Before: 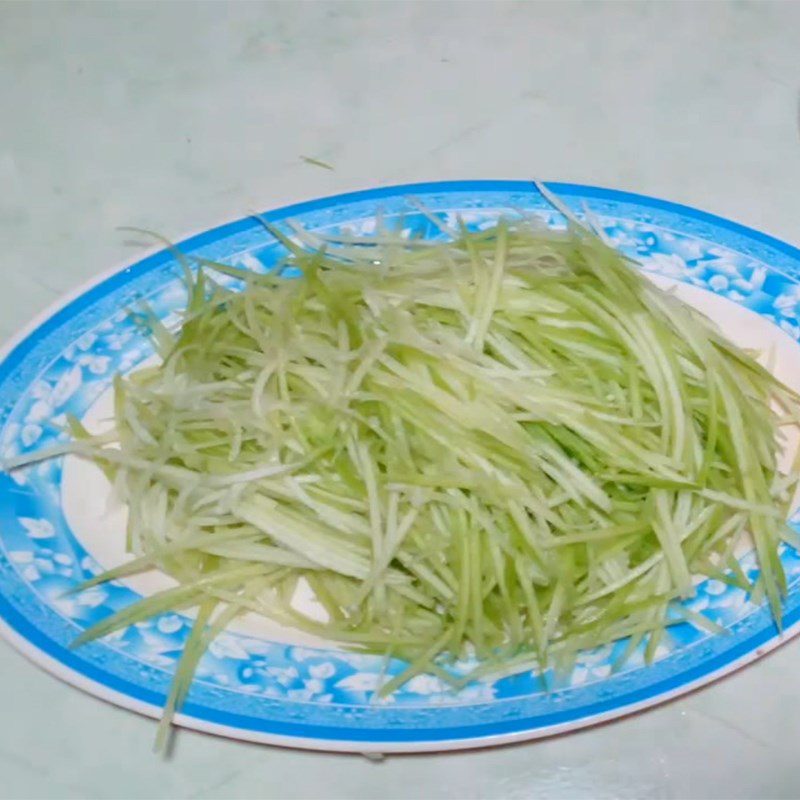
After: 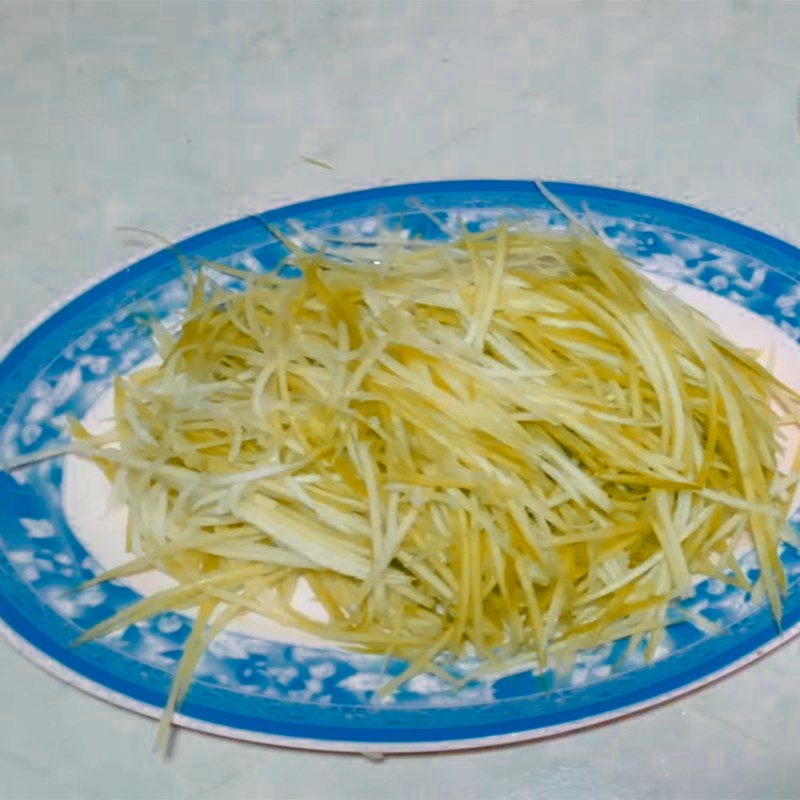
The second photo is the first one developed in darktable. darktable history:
color zones: curves: ch0 [(0, 0.499) (0.143, 0.5) (0.286, 0.5) (0.429, 0.476) (0.571, 0.284) (0.714, 0.243) (0.857, 0.449) (1, 0.499)]; ch1 [(0, 0.532) (0.143, 0.645) (0.286, 0.696) (0.429, 0.211) (0.571, 0.504) (0.714, 0.493) (0.857, 0.495) (1, 0.532)]; ch2 [(0, 0.5) (0.143, 0.5) (0.286, 0.427) (0.429, 0.324) (0.571, 0.5) (0.714, 0.5) (0.857, 0.5) (1, 0.5)]
